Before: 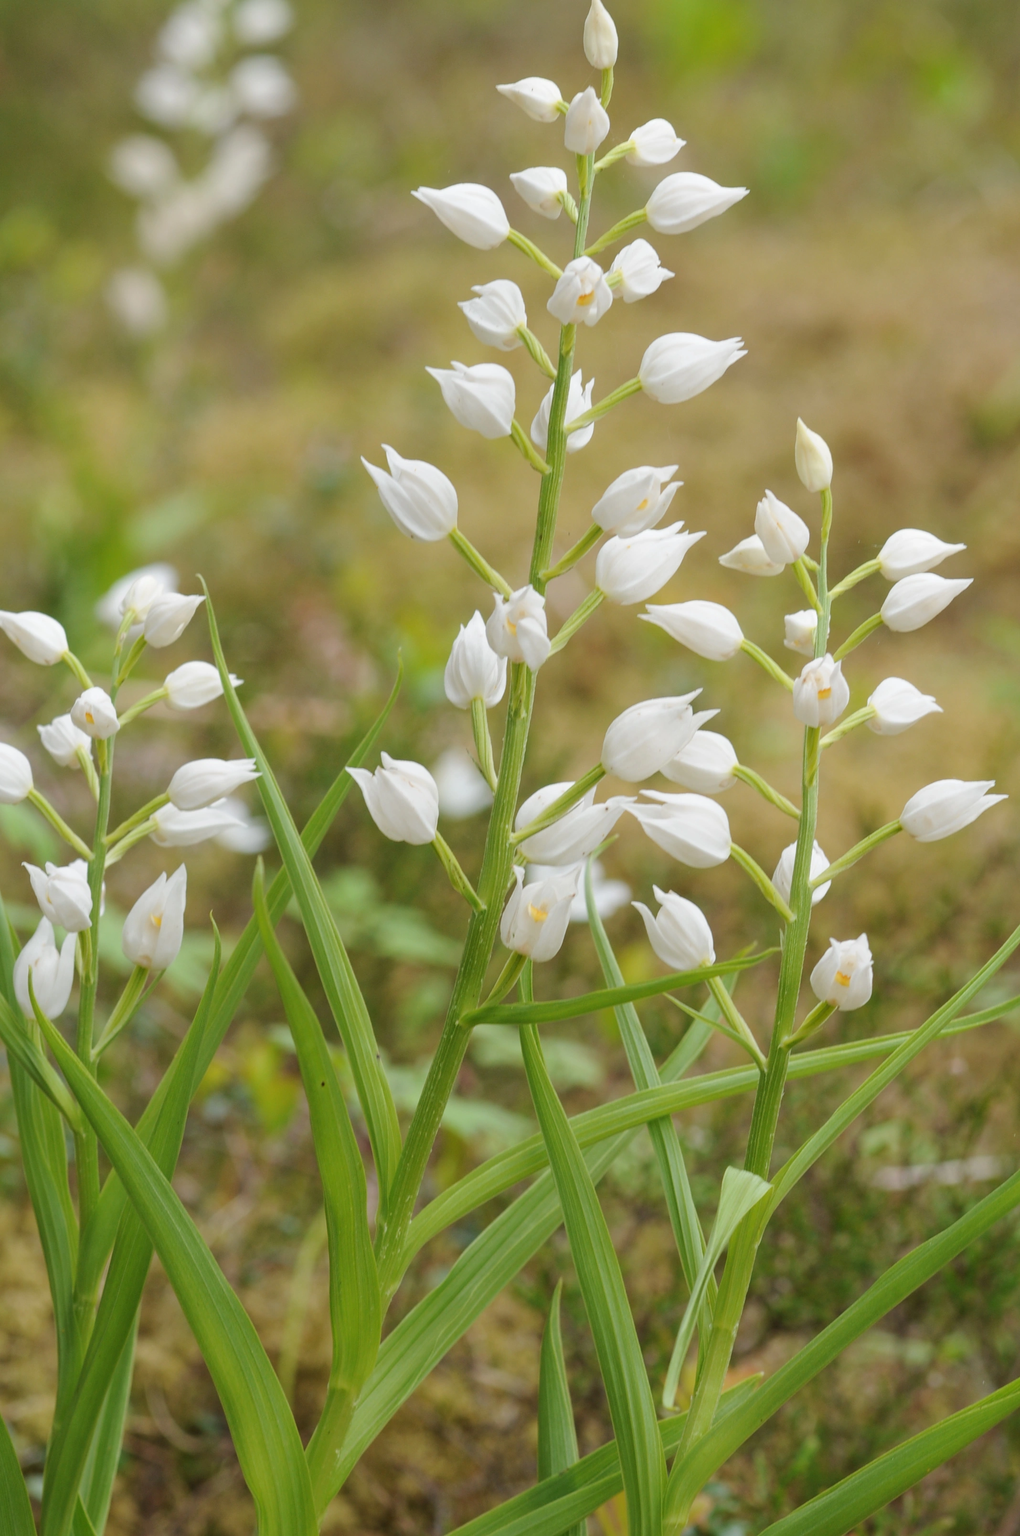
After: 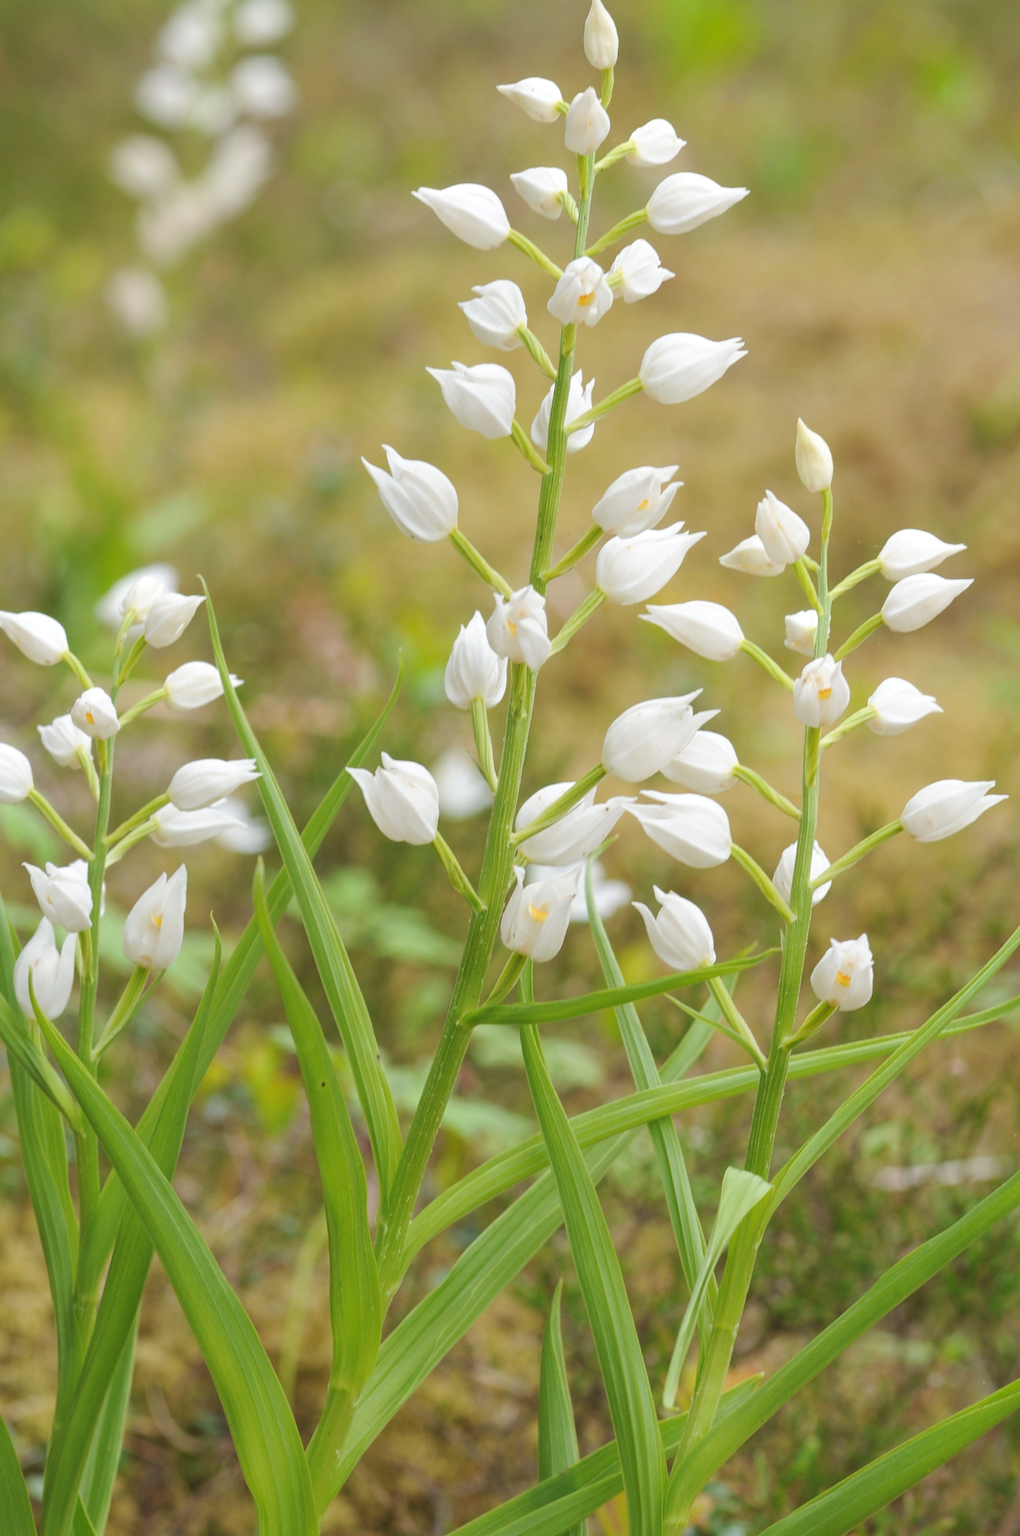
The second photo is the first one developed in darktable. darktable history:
exposure: exposure 0.379 EV, compensate highlight preservation false
contrast brightness saturation: contrast -0.109
